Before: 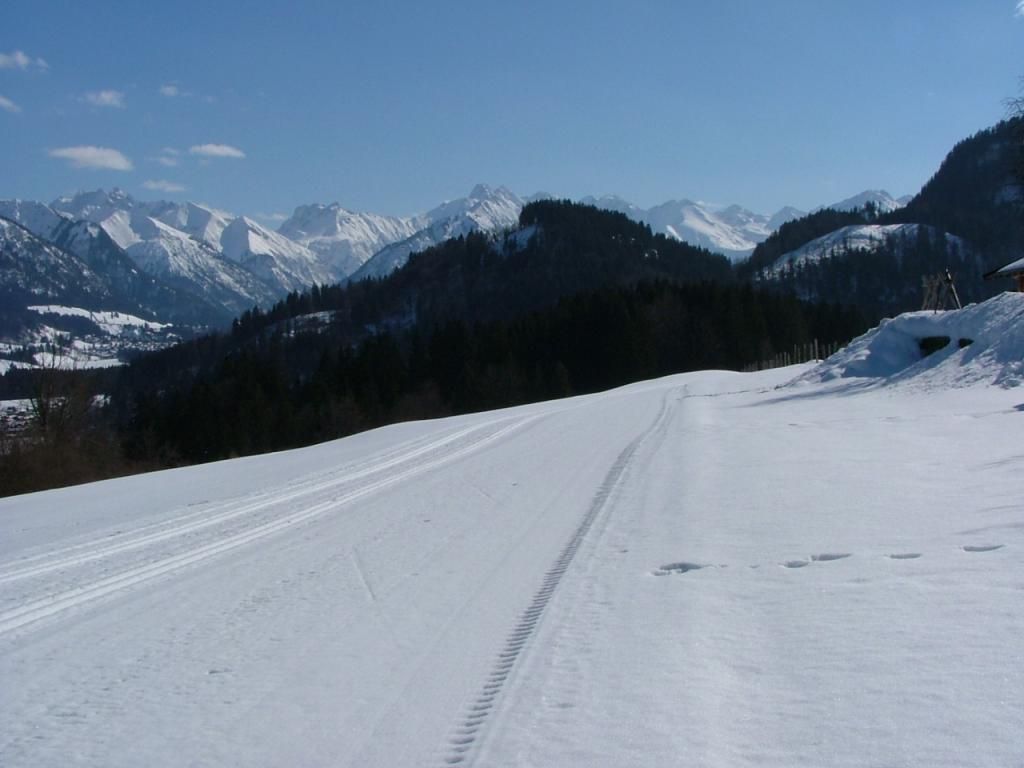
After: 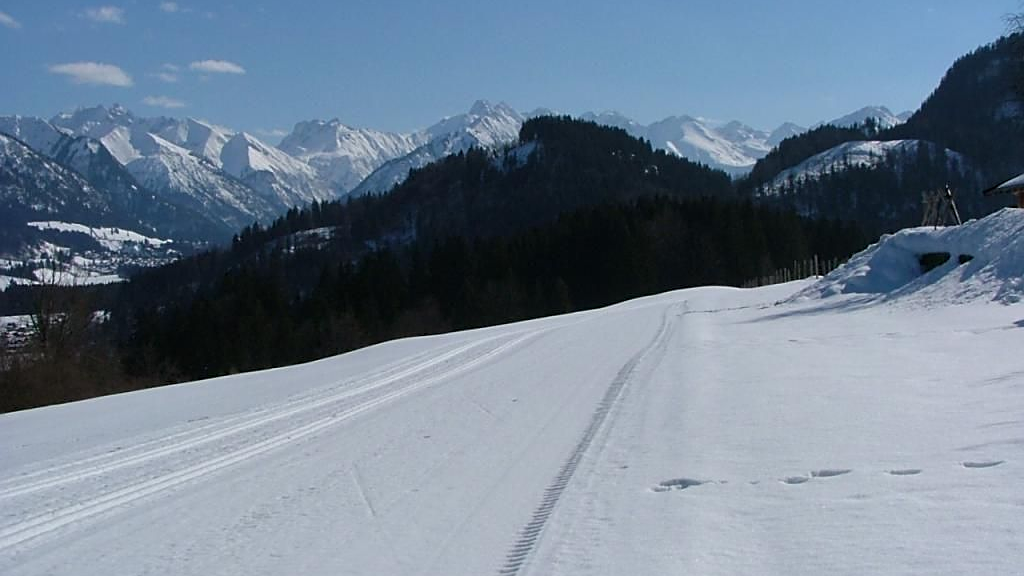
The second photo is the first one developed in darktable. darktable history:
crop: top 11.008%, bottom 13.965%
sharpen: on, module defaults
color zones: mix 31.76%
